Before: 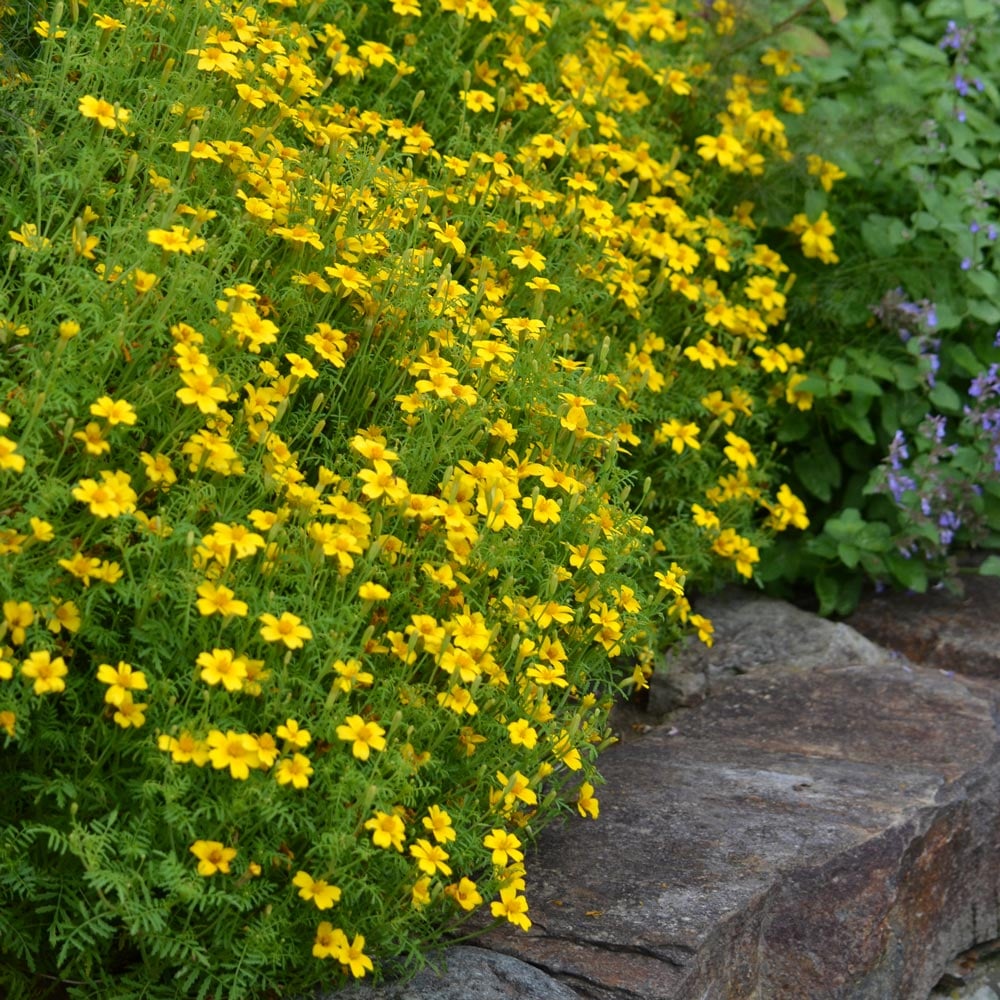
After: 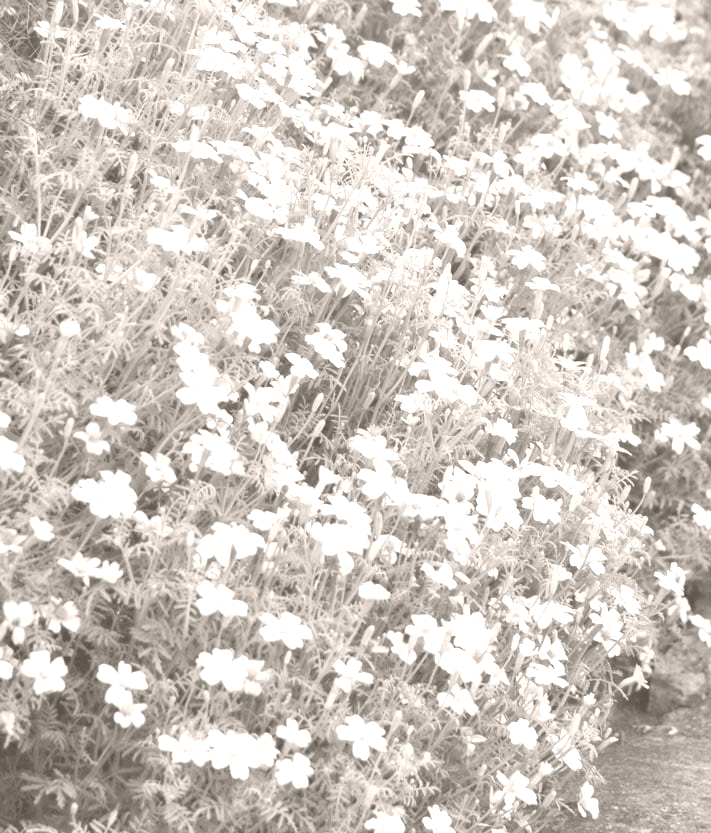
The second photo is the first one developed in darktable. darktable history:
crop: right 28.885%, bottom 16.626%
colorize: hue 34.49°, saturation 35.33%, source mix 100%, lightness 55%, version 1
exposure: black level correction 0, exposure 0.3 EV, compensate highlight preservation false
